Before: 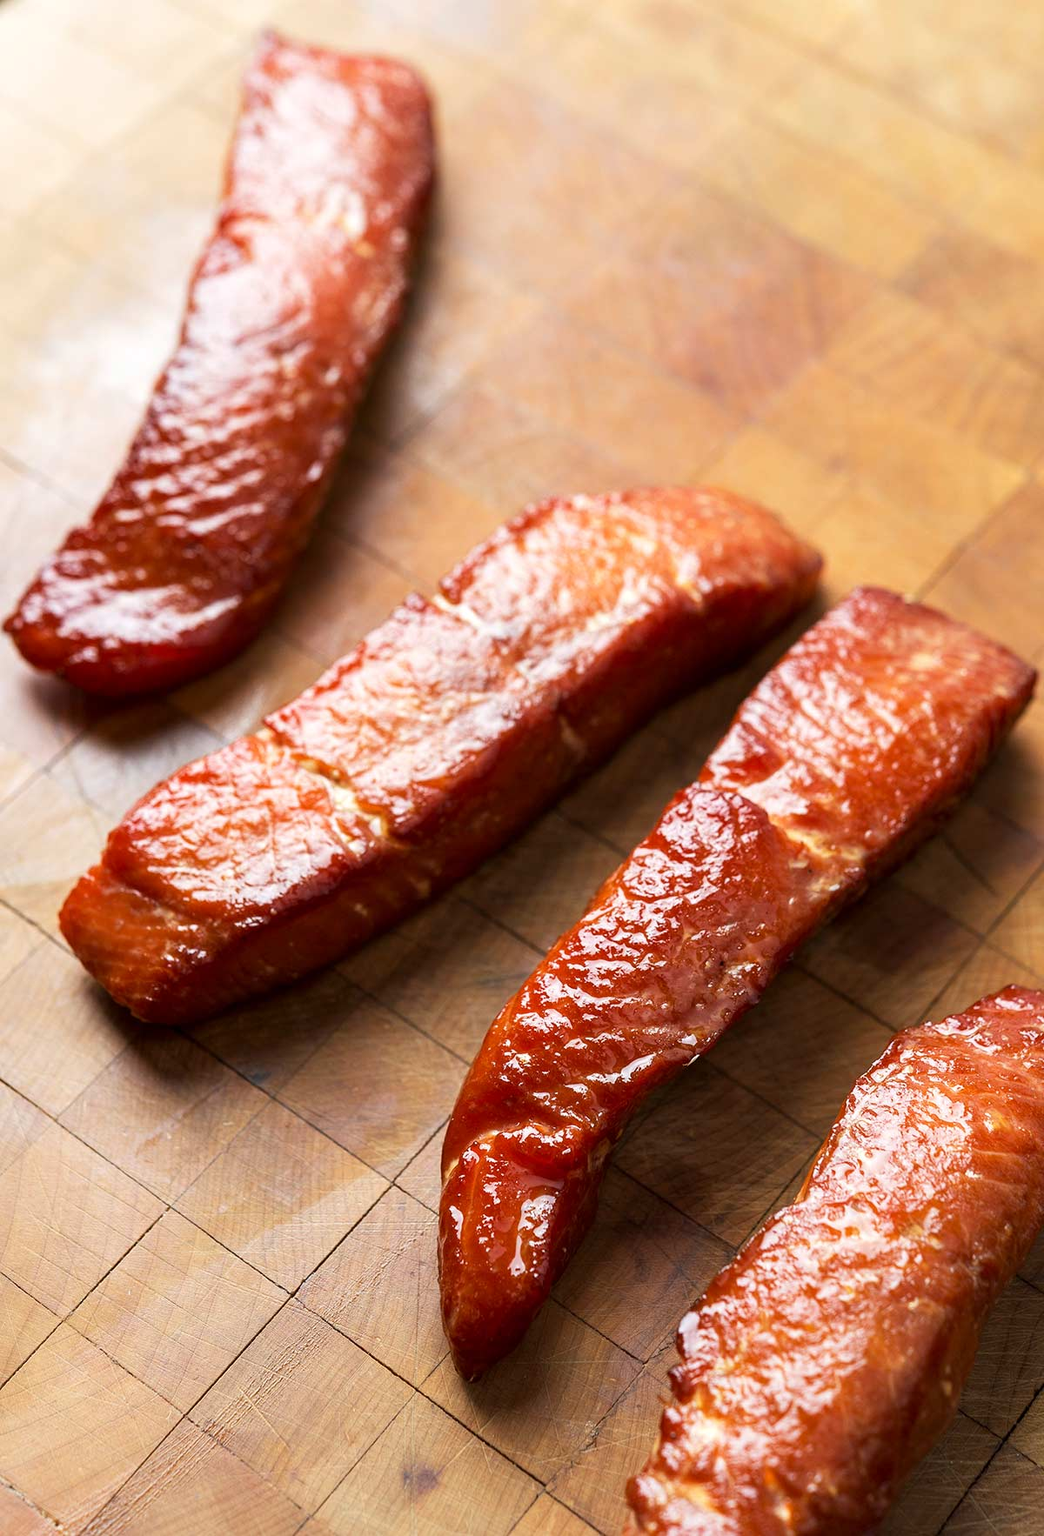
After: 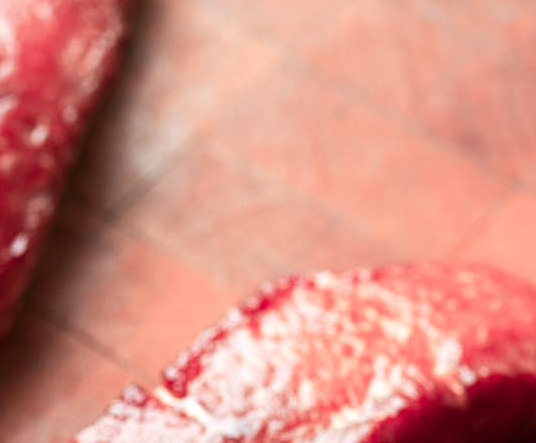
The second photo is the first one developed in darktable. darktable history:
crop: left 28.64%, top 16.832%, right 26.637%, bottom 58.055%
color zones: curves: ch2 [(0, 0.488) (0.143, 0.417) (0.286, 0.212) (0.429, 0.179) (0.571, 0.154) (0.714, 0.415) (0.857, 0.495) (1, 0.488)]
